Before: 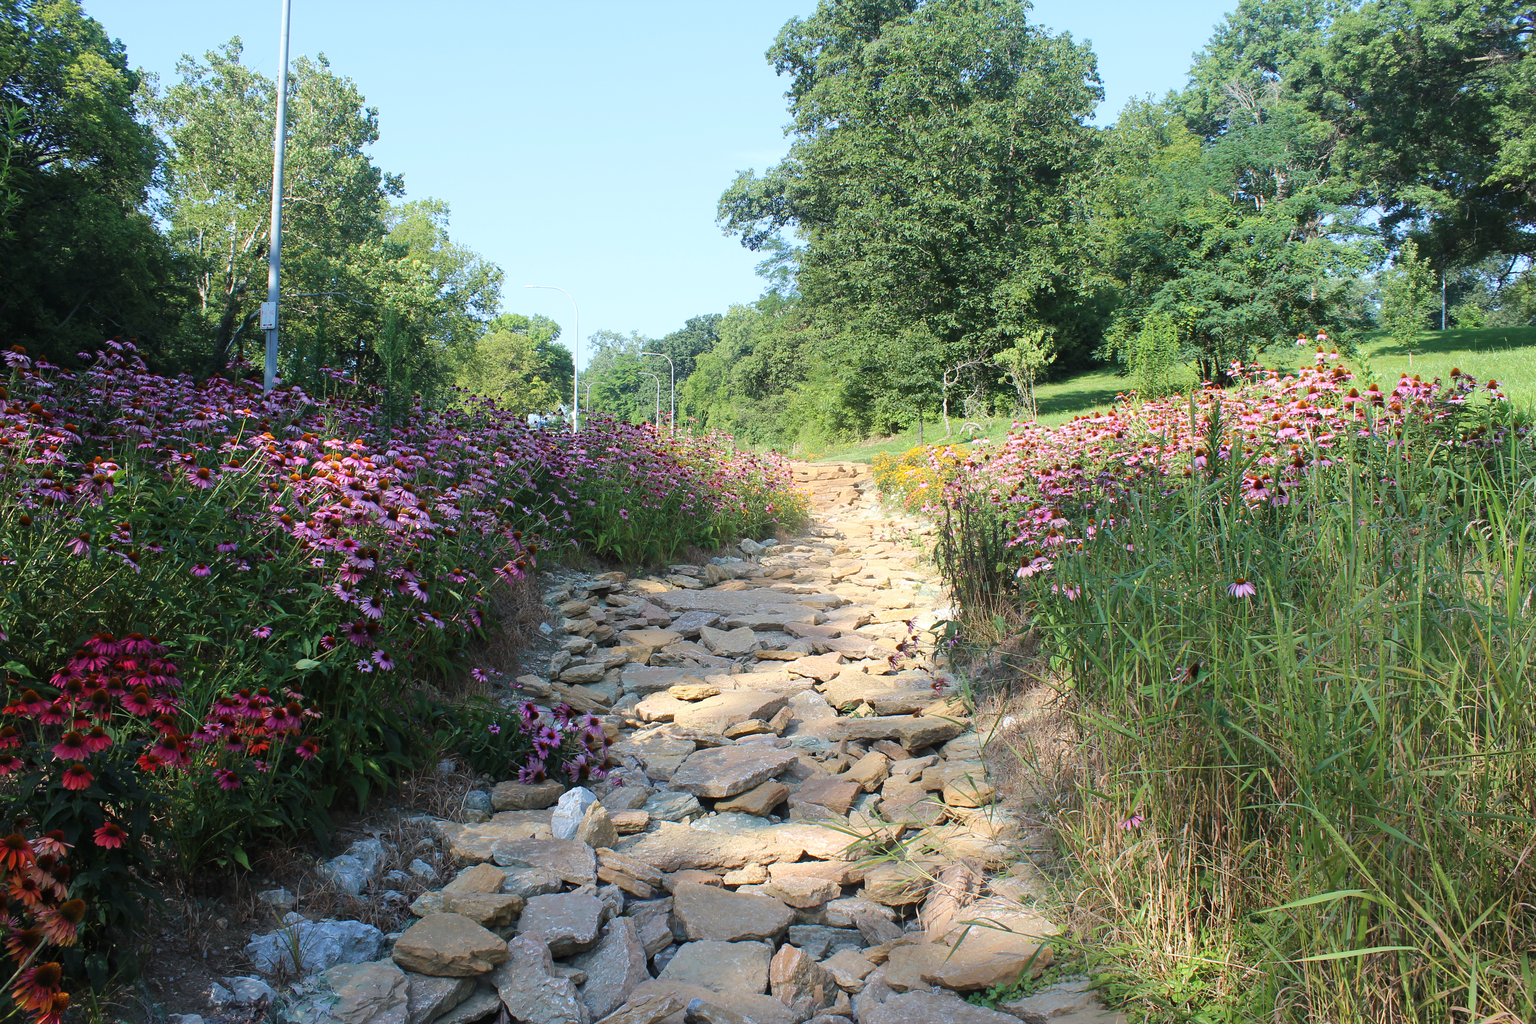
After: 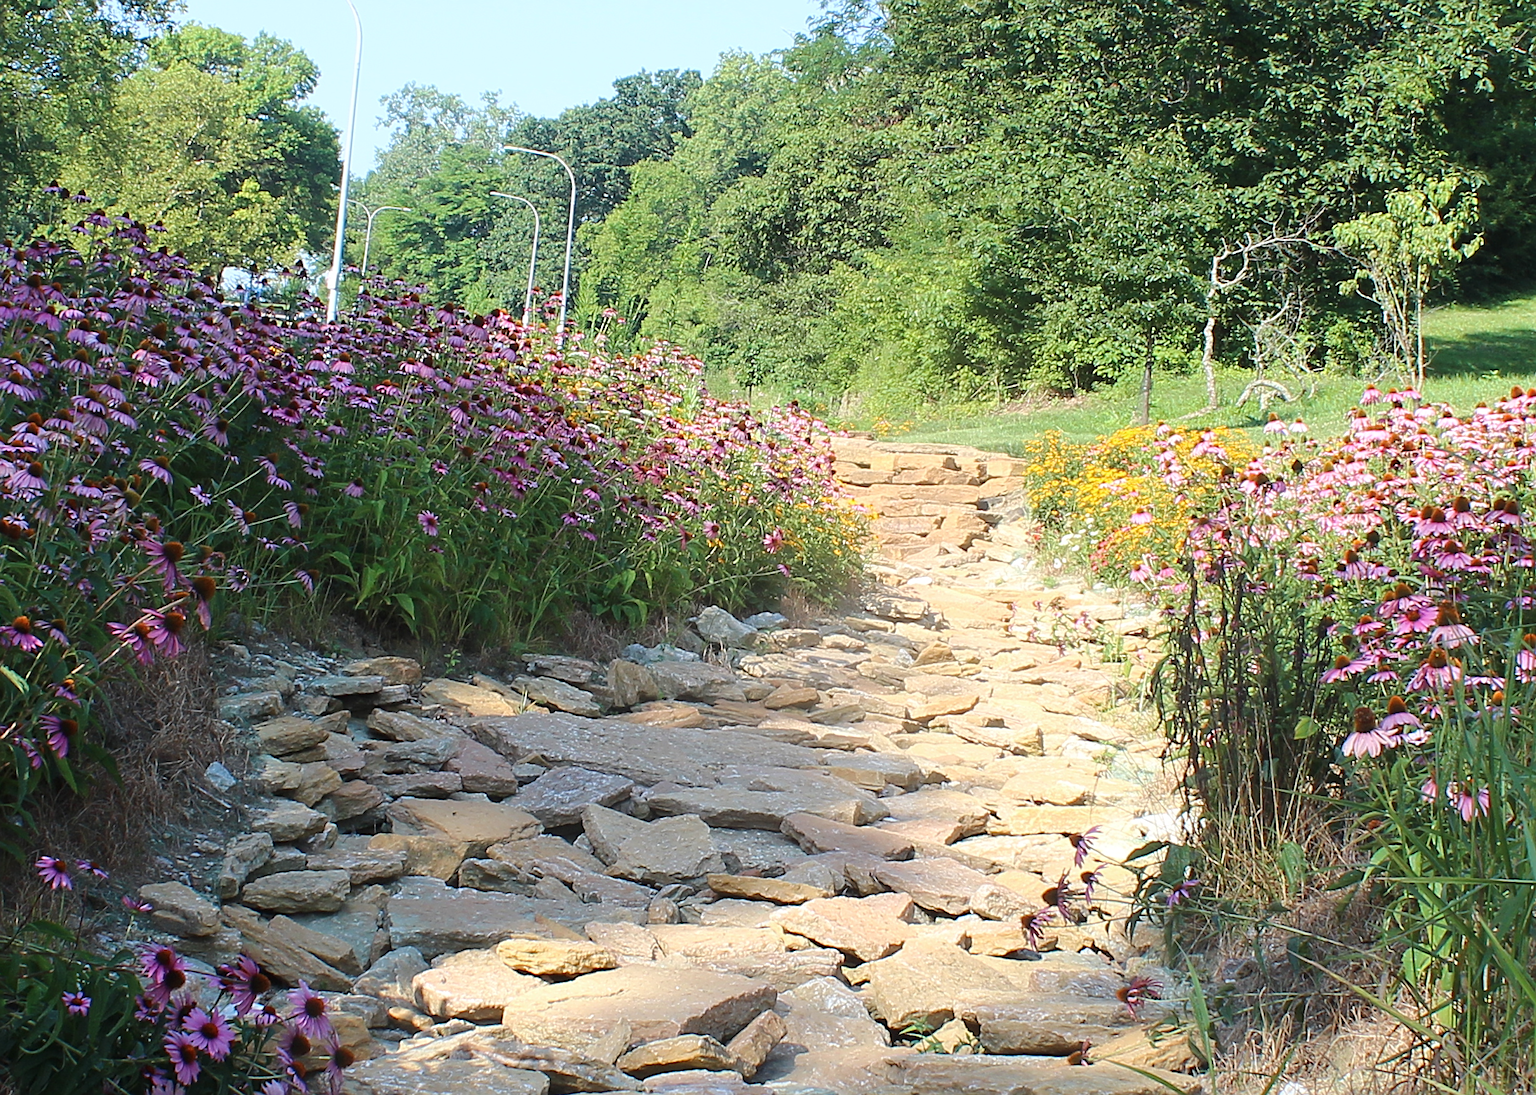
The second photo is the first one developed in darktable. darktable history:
rotate and perspective: rotation 5.12°, automatic cropping off
sharpen: on, module defaults
crop: left 30%, top 30%, right 30%, bottom 30%
